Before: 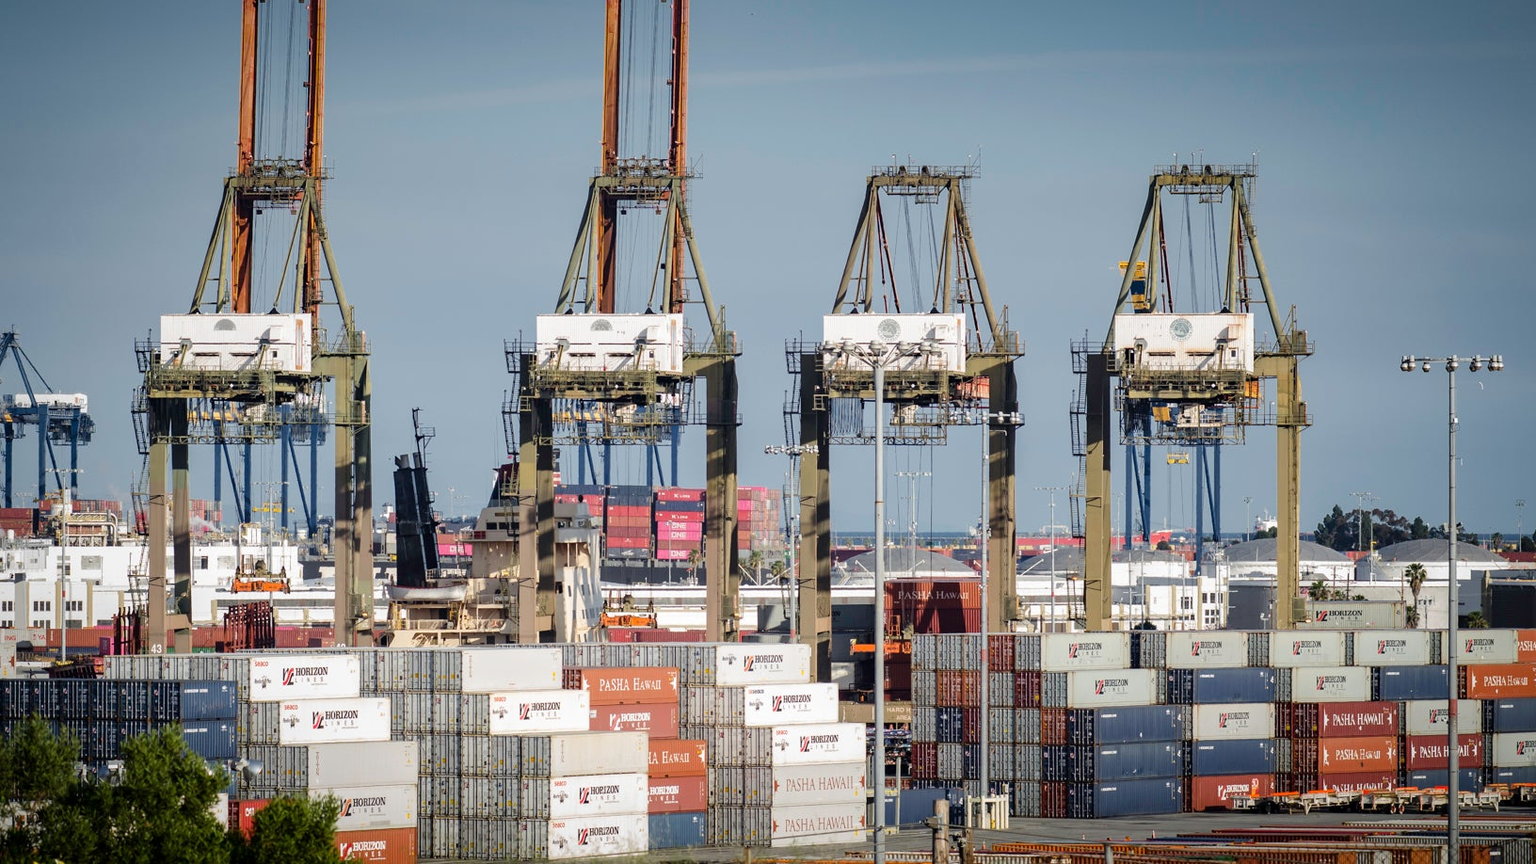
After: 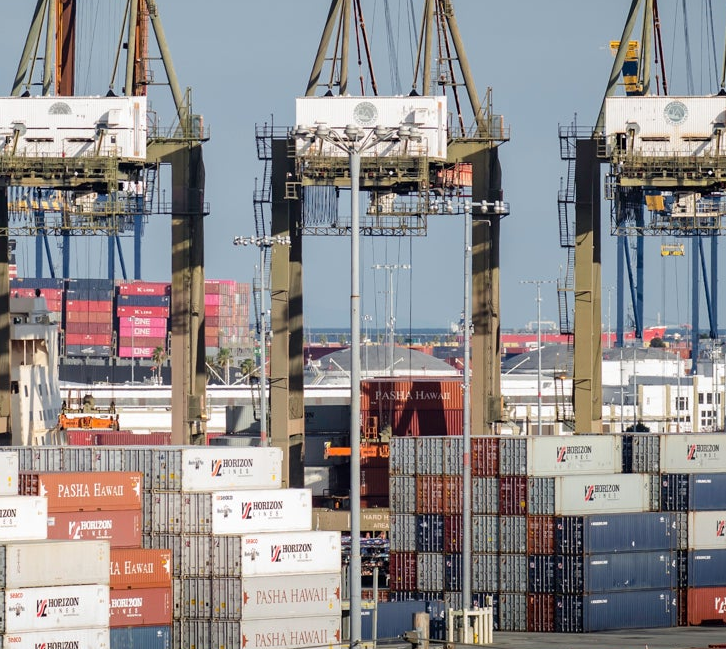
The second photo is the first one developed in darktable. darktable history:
crop: left 35.487%, top 25.837%, right 20.026%, bottom 3.397%
